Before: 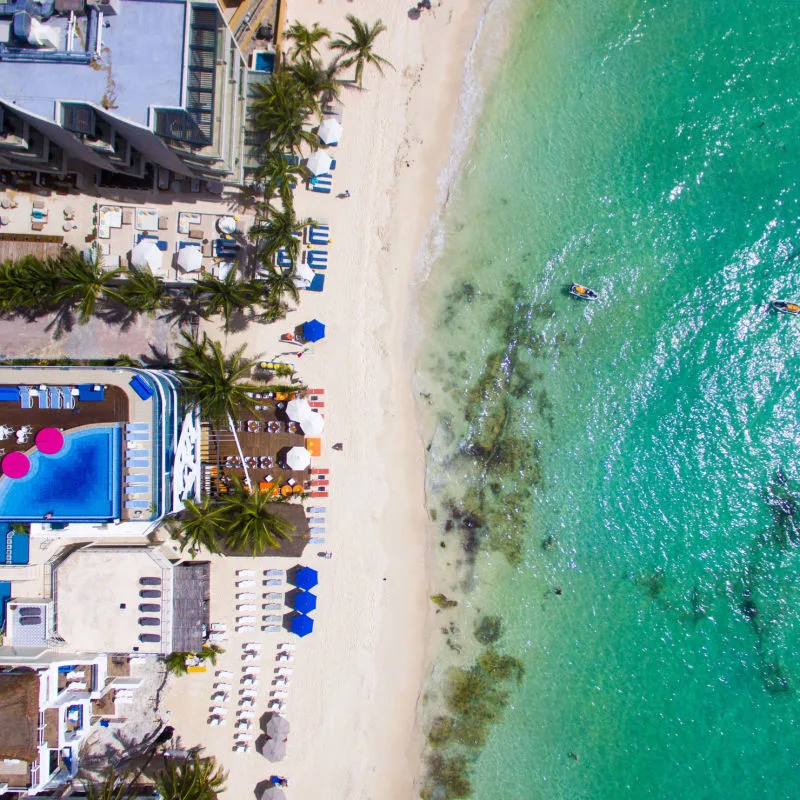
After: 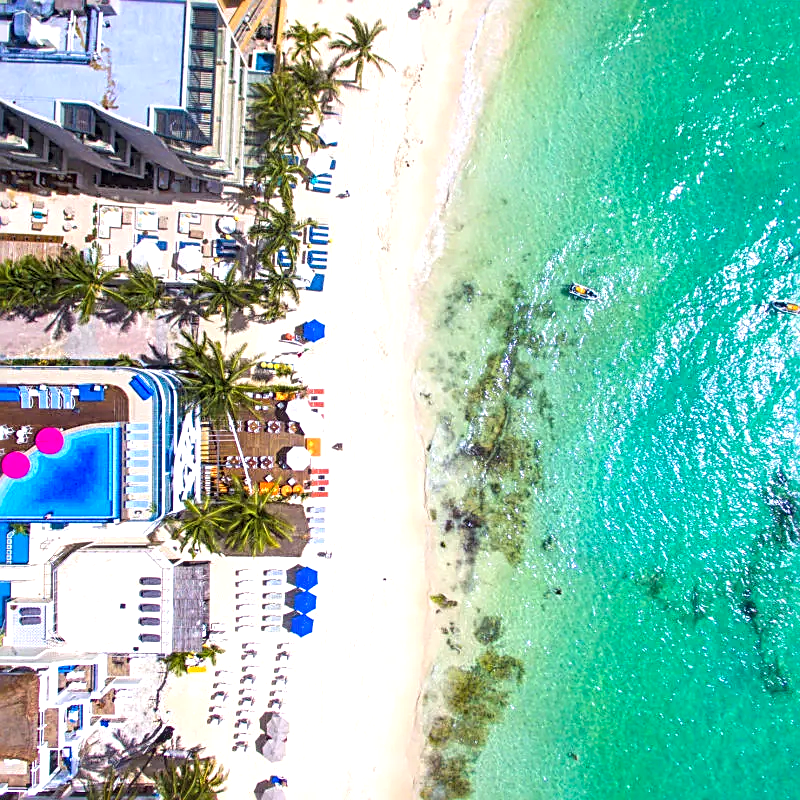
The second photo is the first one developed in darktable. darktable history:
sharpen: radius 2.676, amount 0.669
white balance: red 1, blue 1
local contrast: on, module defaults
contrast brightness saturation: contrast 0.07, brightness 0.08, saturation 0.18
exposure: black level correction 0, exposure 0.6 EV, compensate exposure bias true, compensate highlight preservation false
